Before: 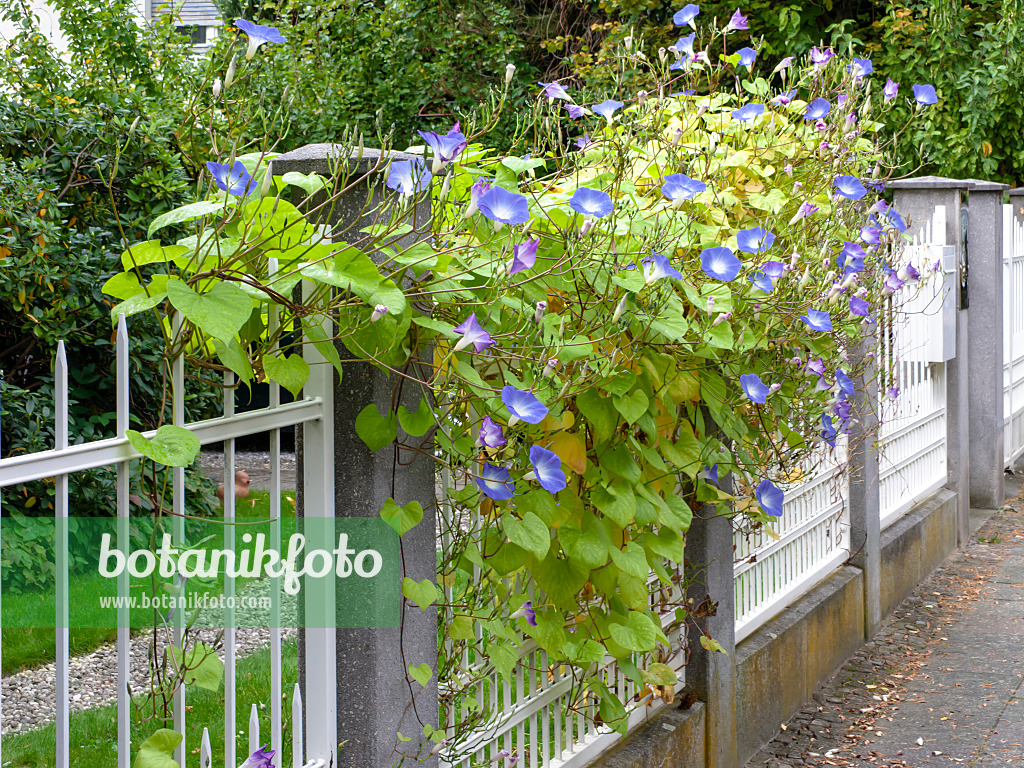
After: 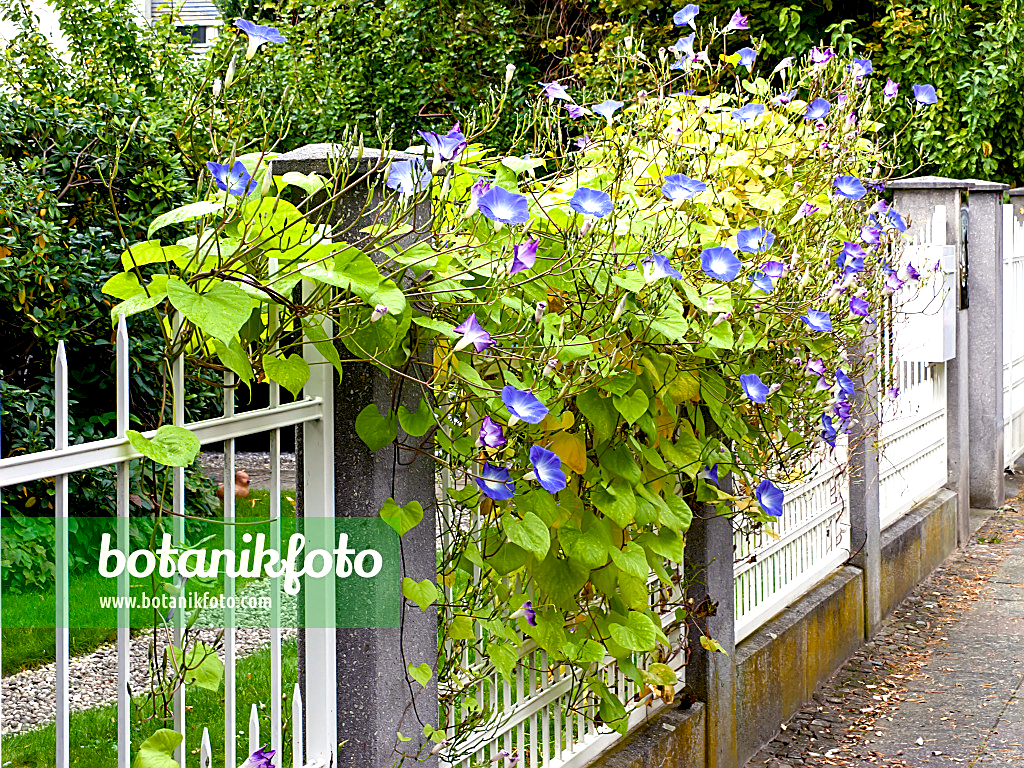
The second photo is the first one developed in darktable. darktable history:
shadows and highlights: shadows 0, highlights 40
sharpen: on, module defaults
color balance rgb: shadows lift › luminance -21.66%, shadows lift › chroma 6.57%, shadows lift › hue 270°, power › chroma 0.68%, power › hue 60°, highlights gain › luminance 6.08%, highlights gain › chroma 1.33%, highlights gain › hue 90°, global offset › luminance -0.87%, perceptual saturation grading › global saturation 26.86%, perceptual saturation grading › highlights -28.39%, perceptual saturation grading › mid-tones 15.22%, perceptual saturation grading › shadows 33.98%, perceptual brilliance grading › highlights 10%, perceptual brilliance grading › mid-tones 5%
